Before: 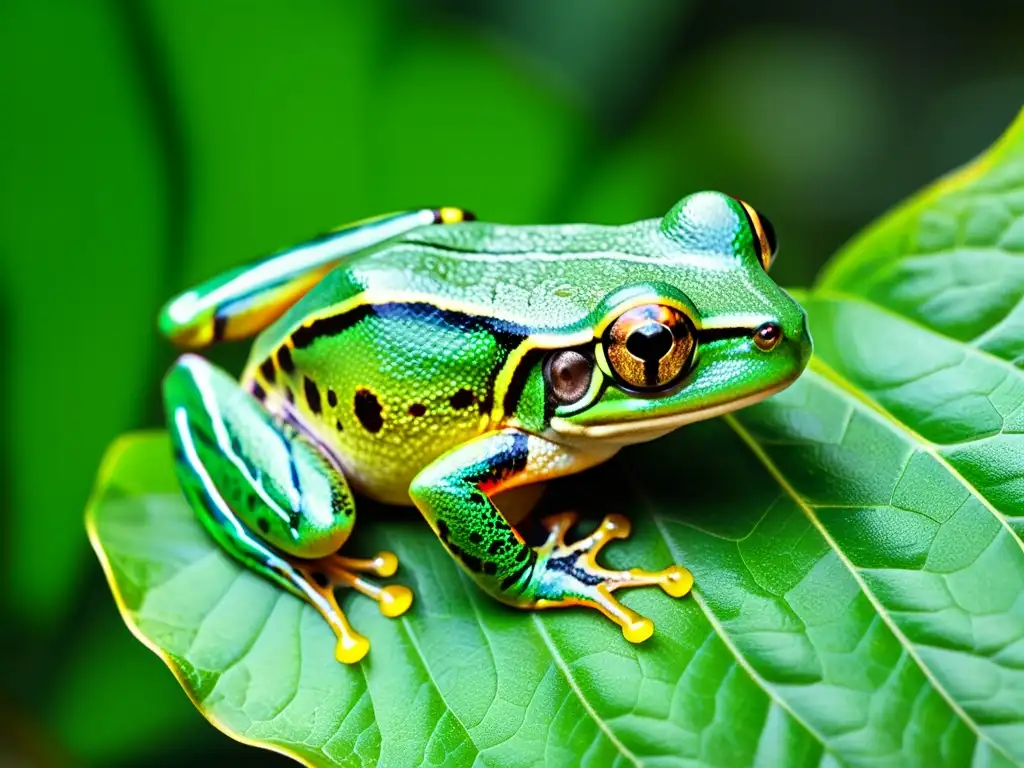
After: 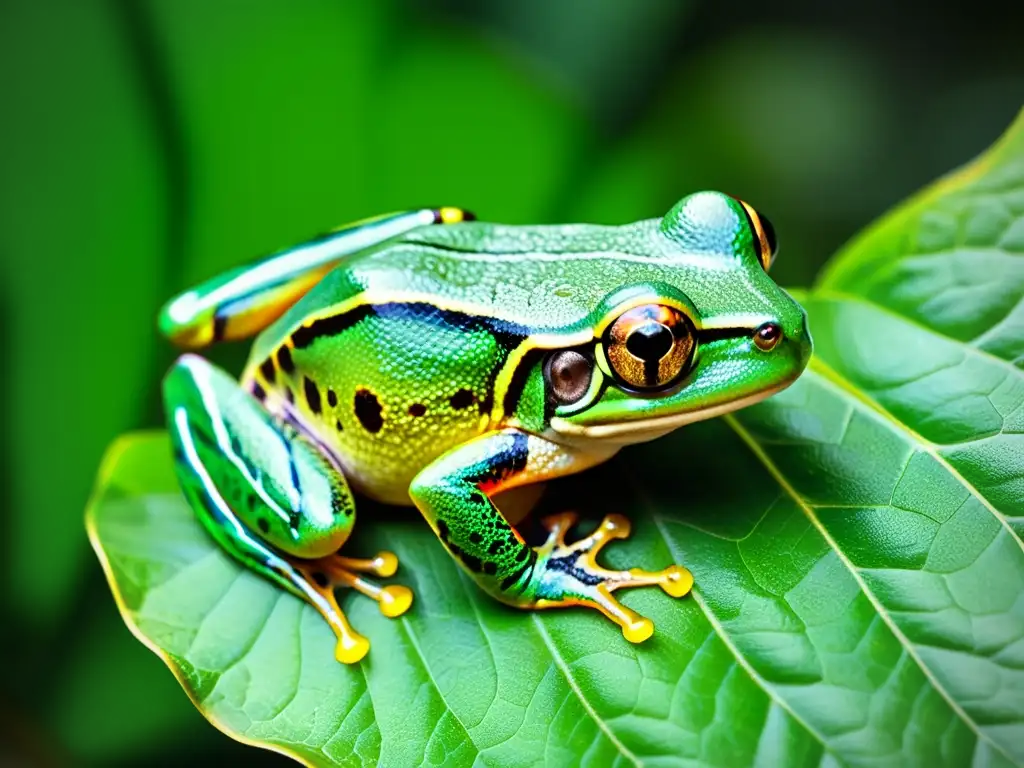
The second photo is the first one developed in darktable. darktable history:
vignetting: brightness -0.58, saturation -0.265
